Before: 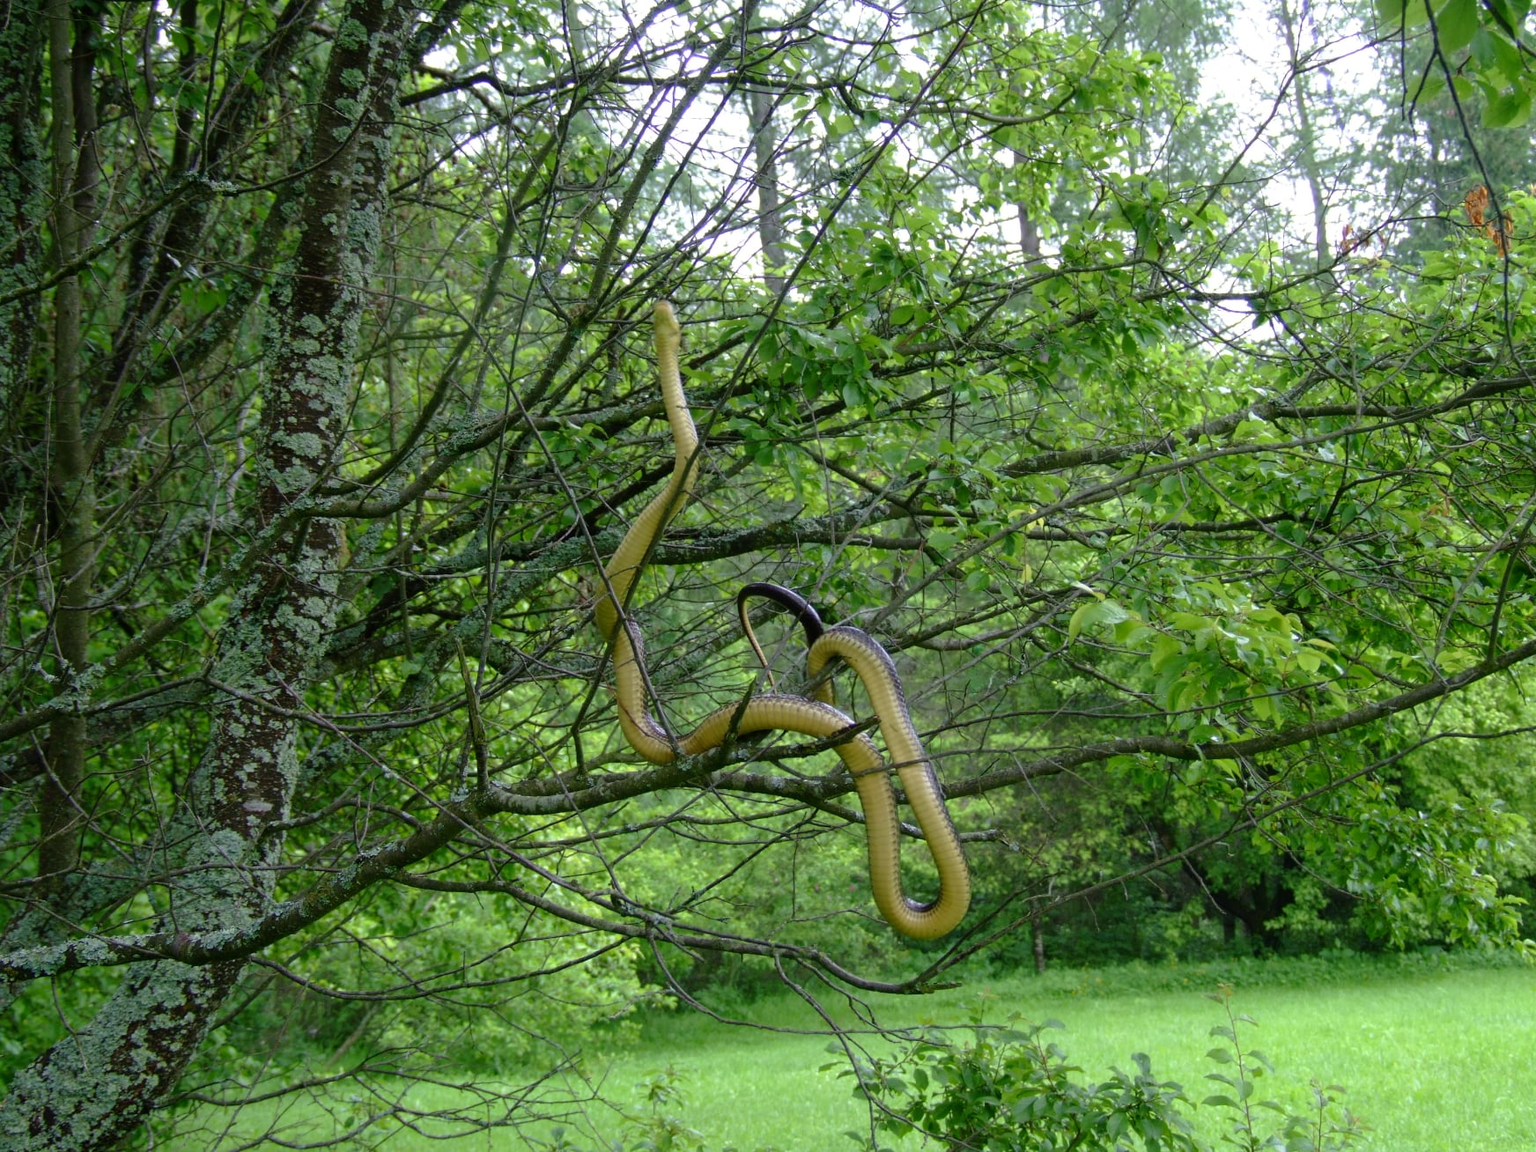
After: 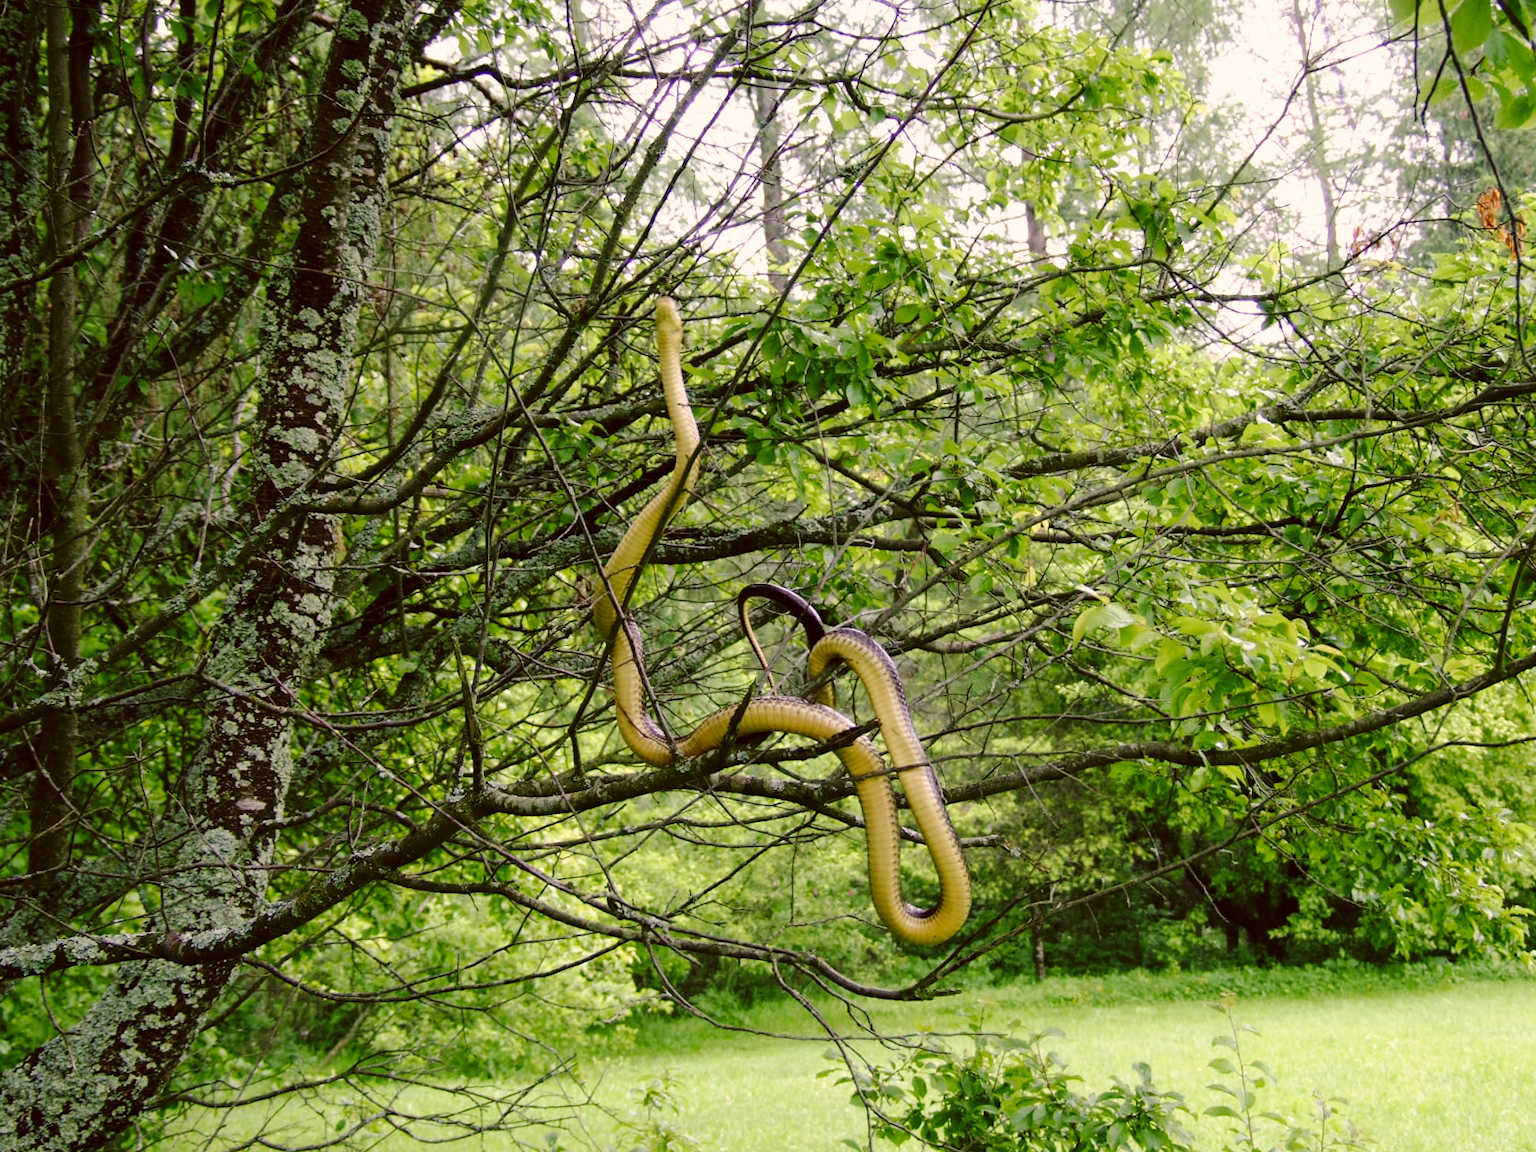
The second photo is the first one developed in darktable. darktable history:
base curve: curves: ch0 [(0, 0) (0.036, 0.025) (0.121, 0.166) (0.206, 0.329) (0.605, 0.79) (1, 1)], preserve colors none
crop and rotate: angle -0.5°
color correction: highlights a* 10.21, highlights b* 9.79, shadows a* 8.61, shadows b* 7.88, saturation 0.8
